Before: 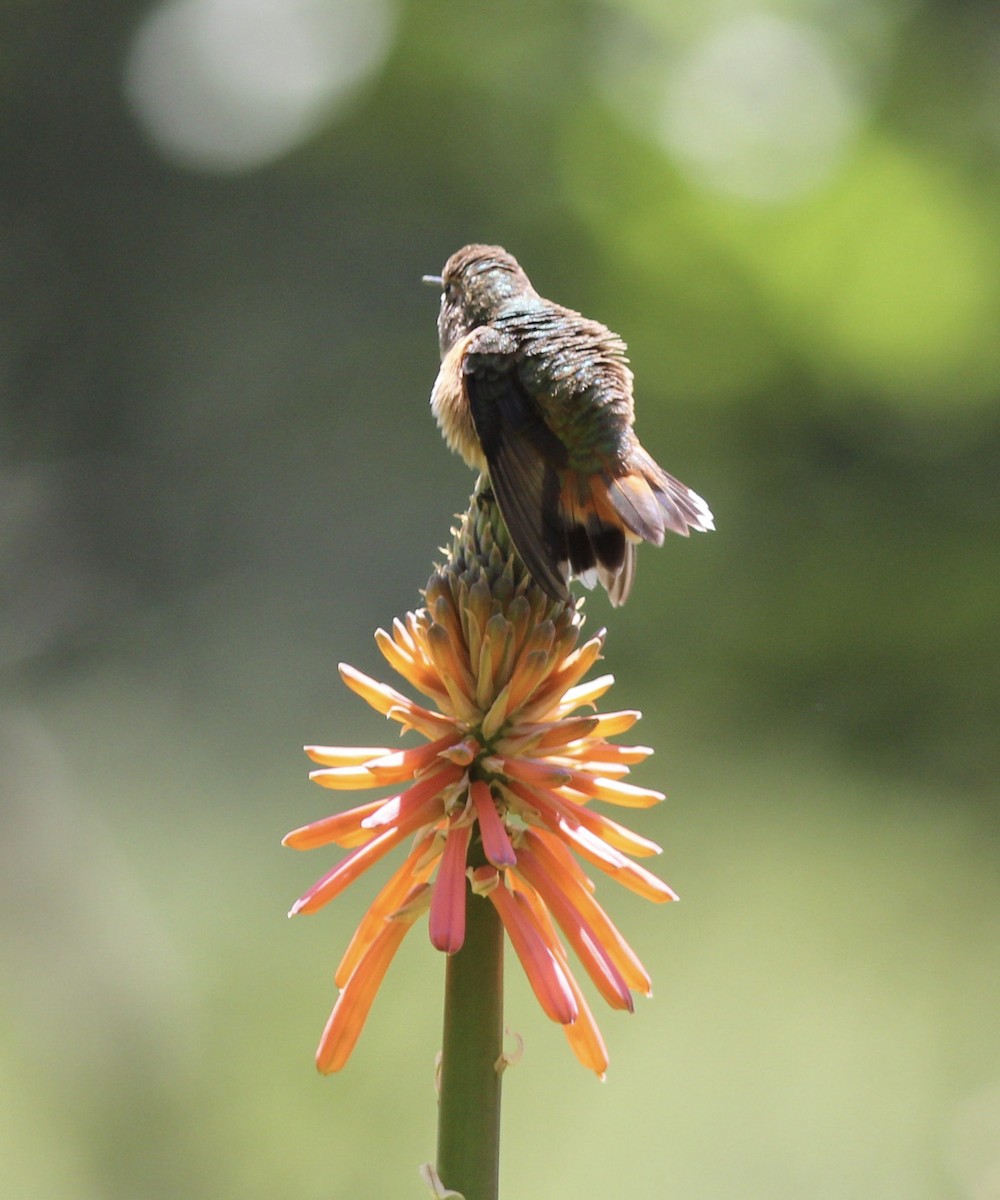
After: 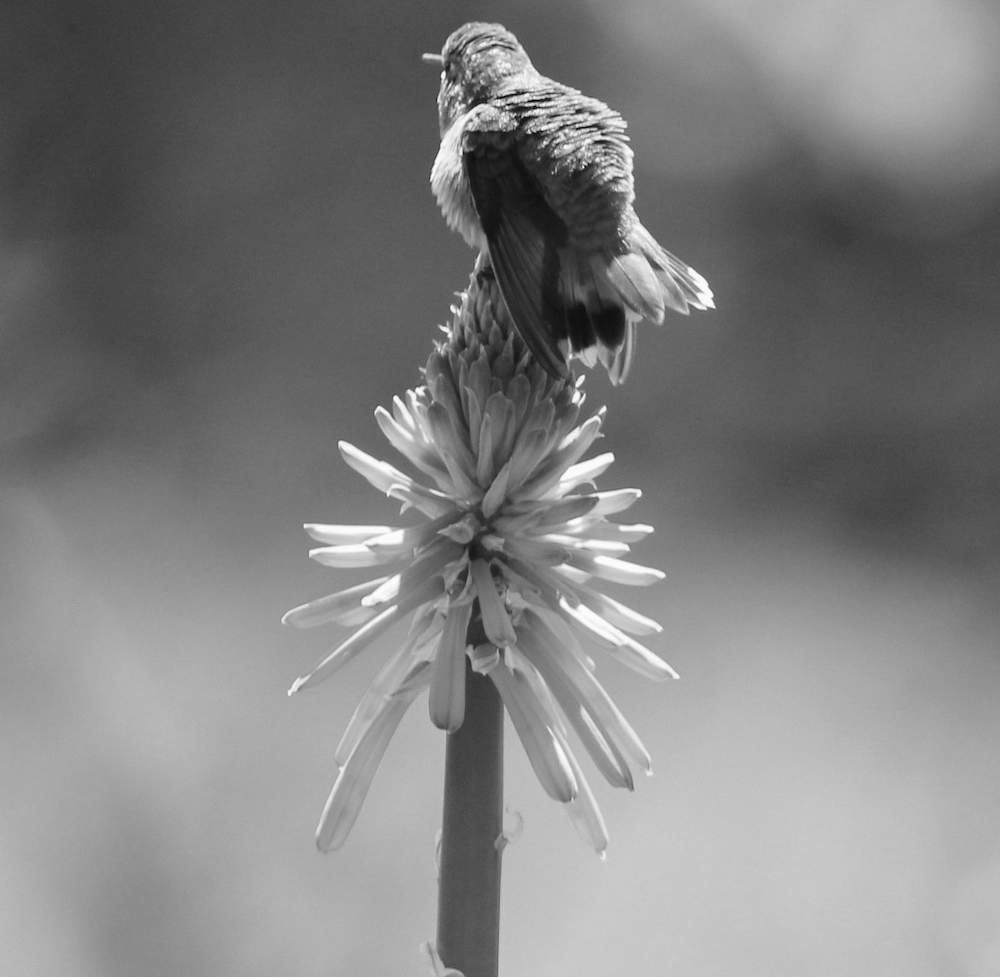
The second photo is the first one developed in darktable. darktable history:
crop and rotate: top 18.507%
monochrome: a 32, b 64, size 2.3
